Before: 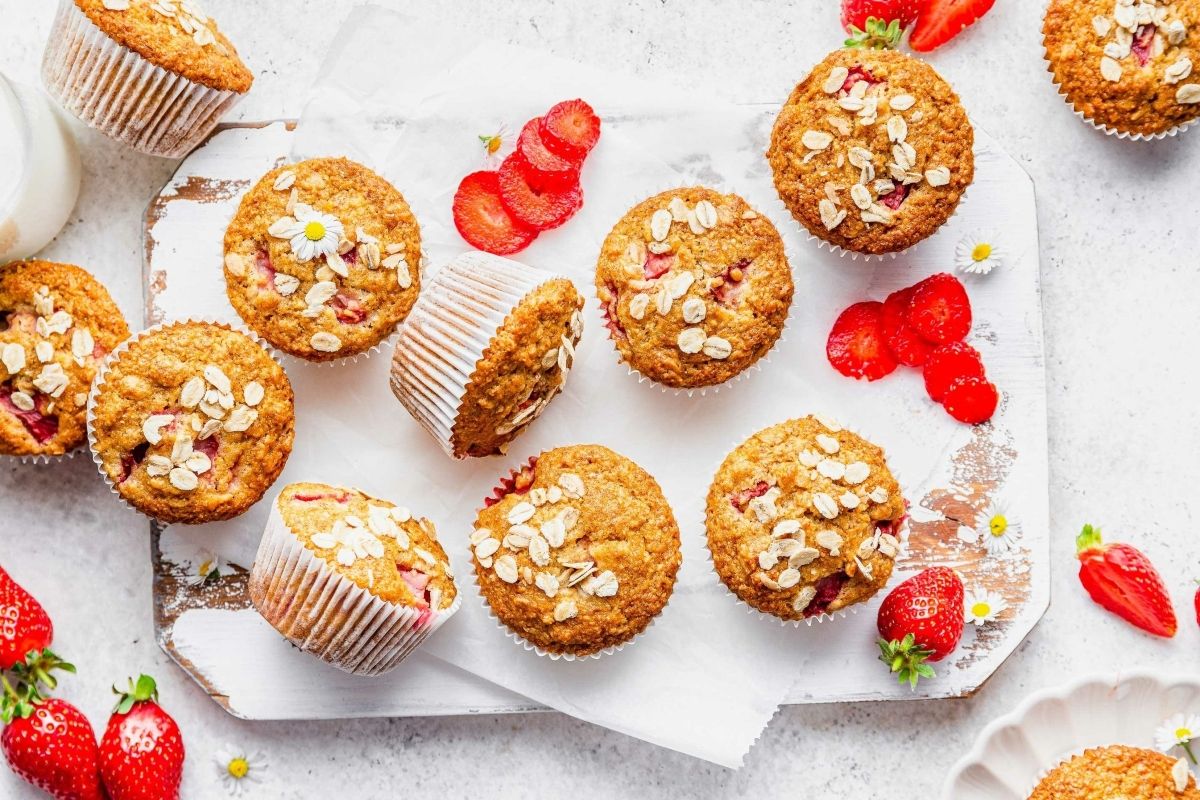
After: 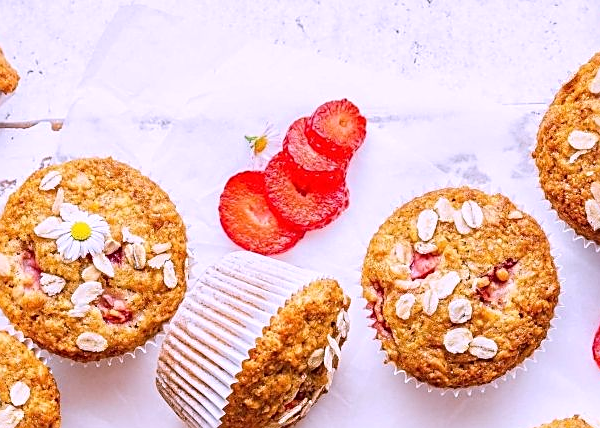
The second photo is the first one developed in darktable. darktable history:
crop: left 19.556%, right 30.401%, bottom 46.458%
sharpen: on, module defaults
white balance: red 1.042, blue 1.17
